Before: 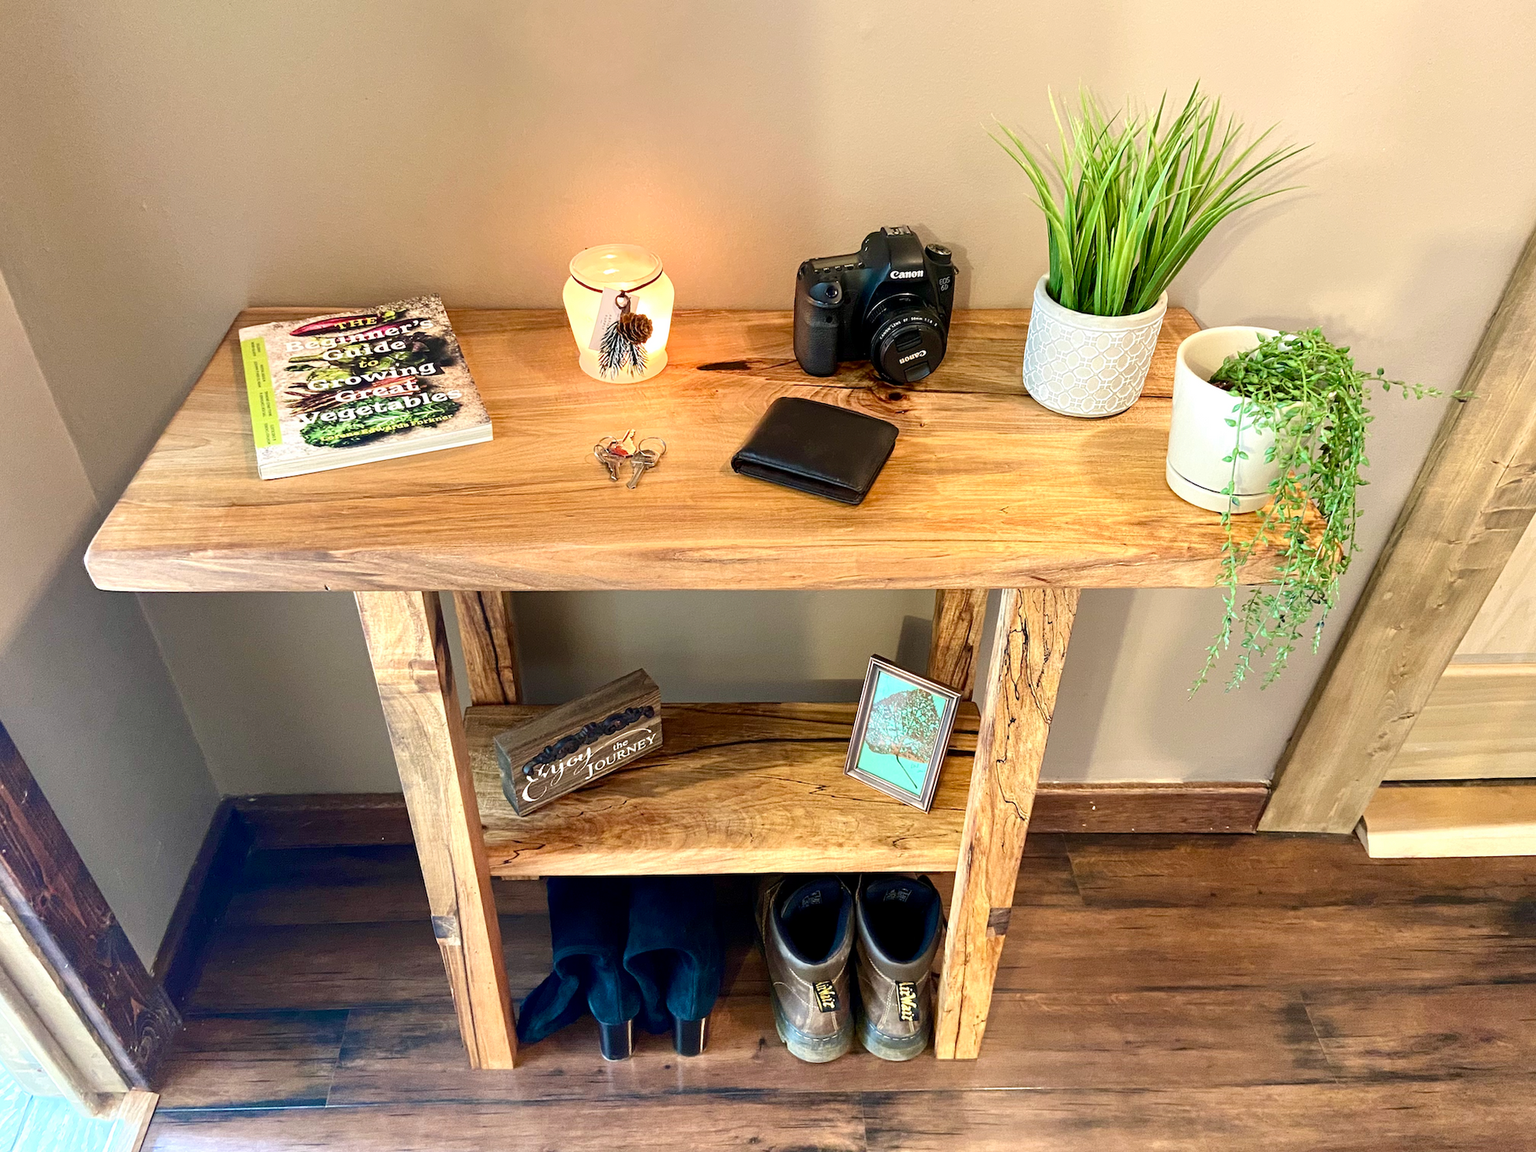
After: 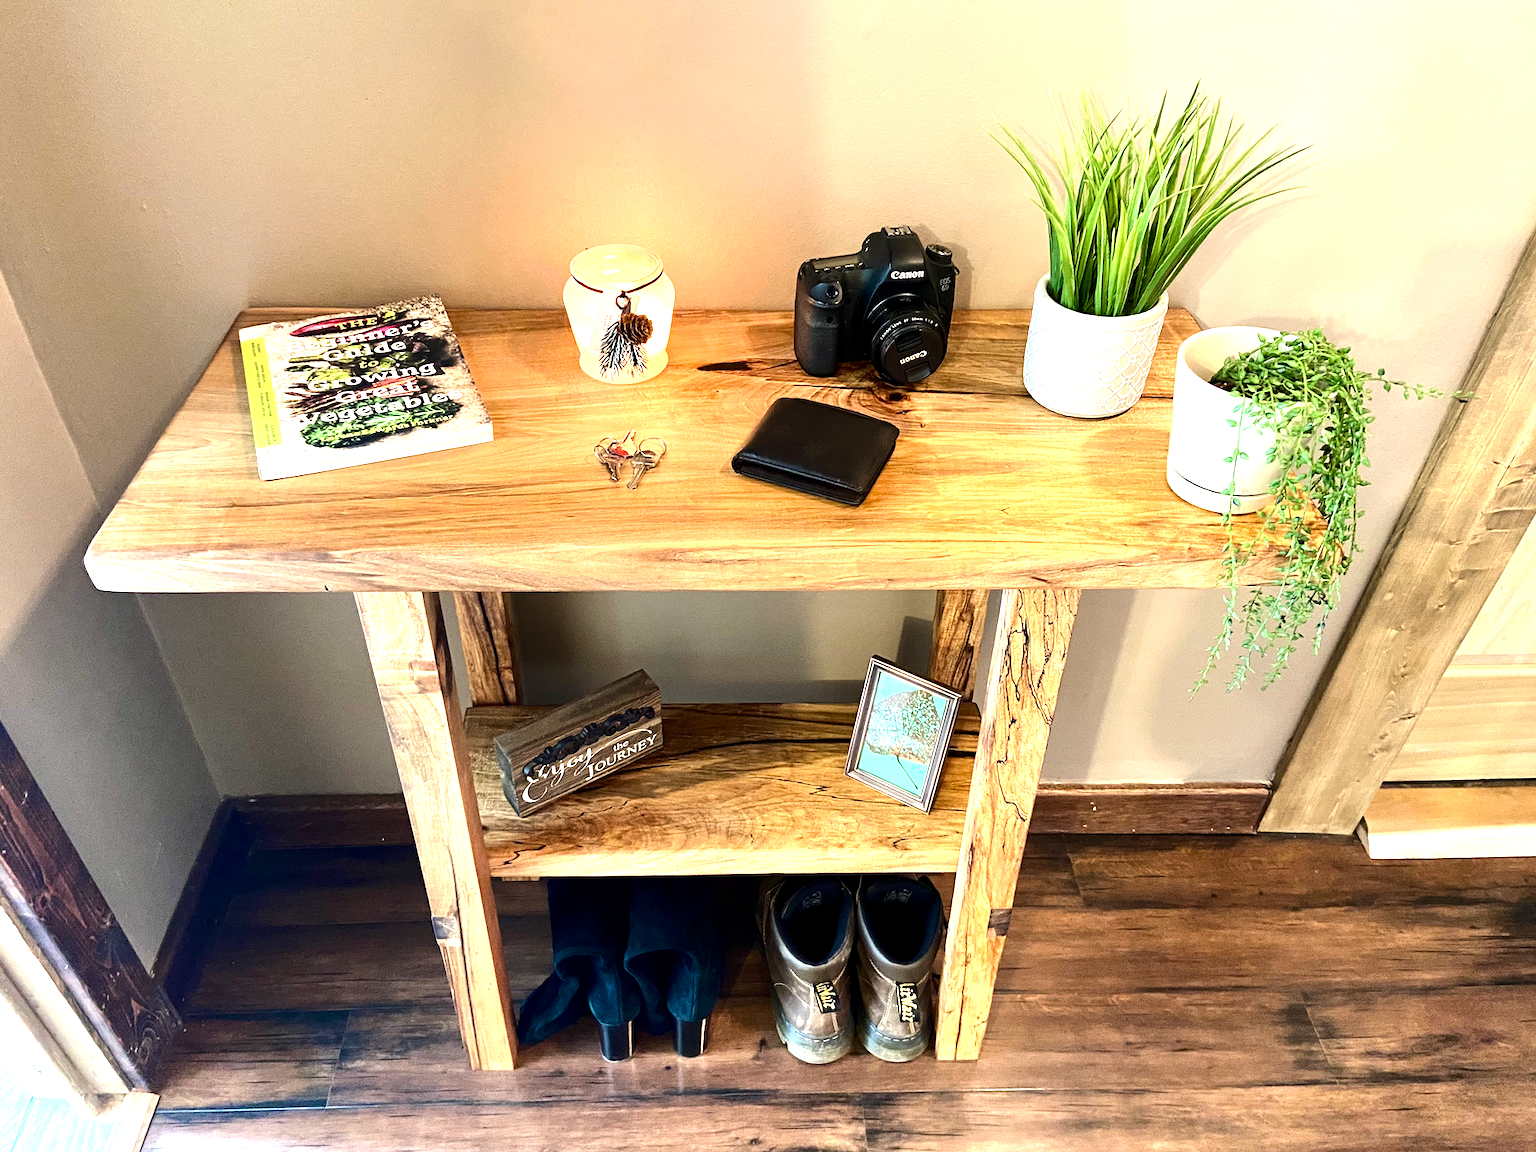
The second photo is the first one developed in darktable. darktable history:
tone equalizer: -8 EV -0.75 EV, -7 EV -0.7 EV, -6 EV -0.6 EV, -5 EV -0.4 EV, -3 EV 0.4 EV, -2 EV 0.6 EV, -1 EV 0.7 EV, +0 EV 0.75 EV, edges refinement/feathering 500, mask exposure compensation -1.57 EV, preserve details no
